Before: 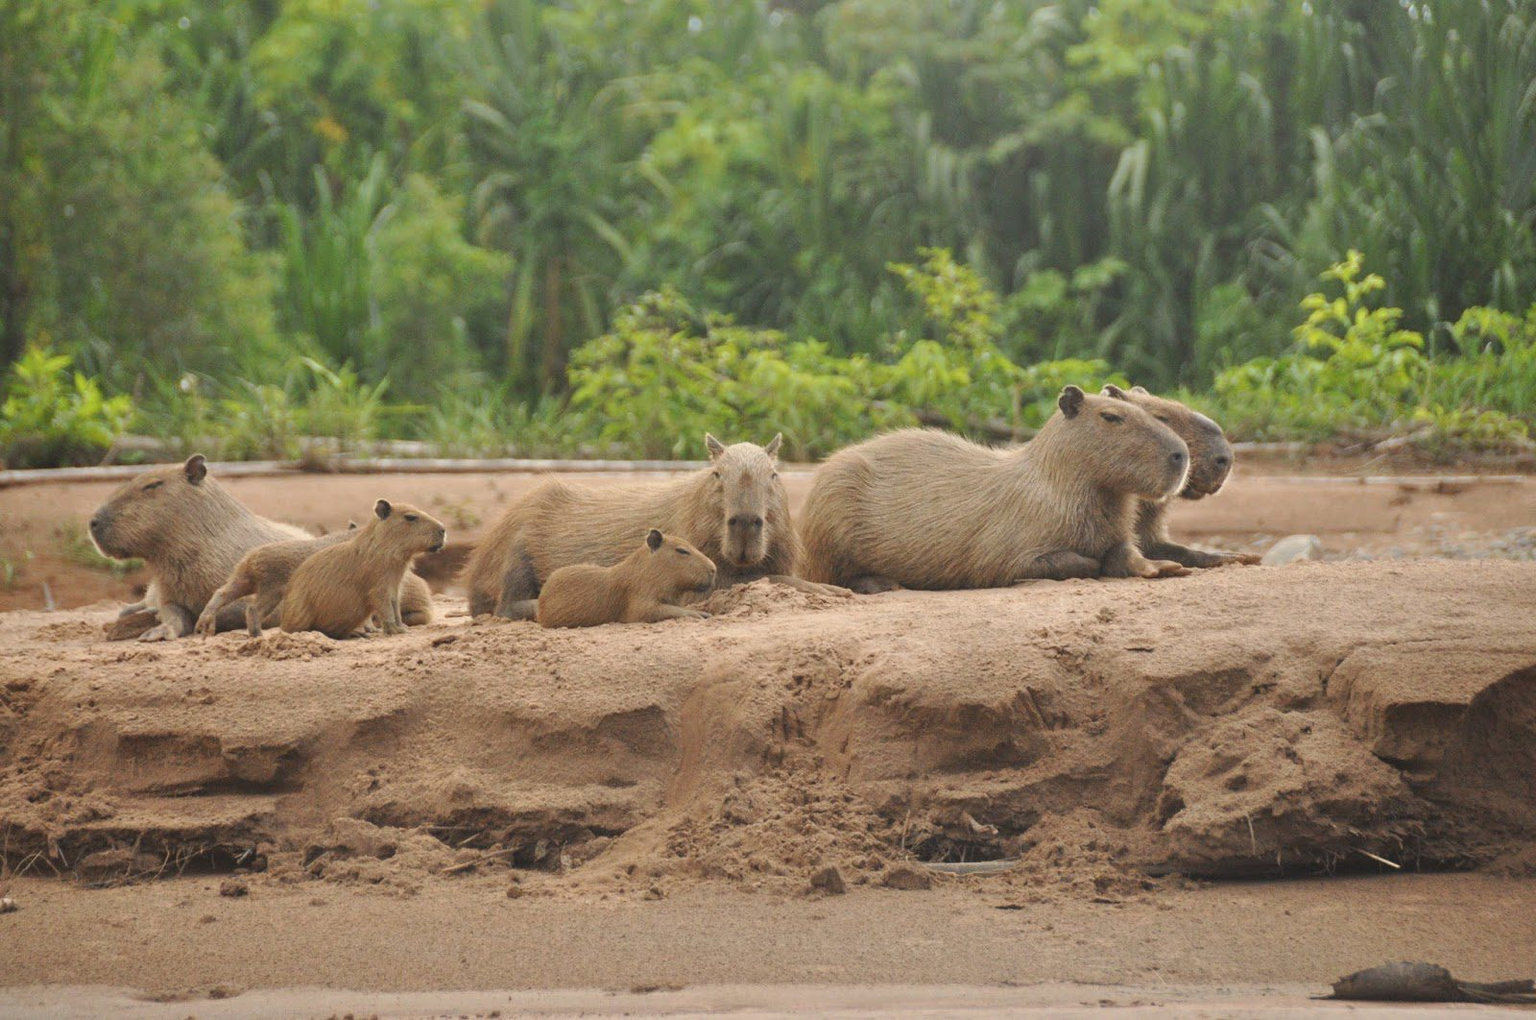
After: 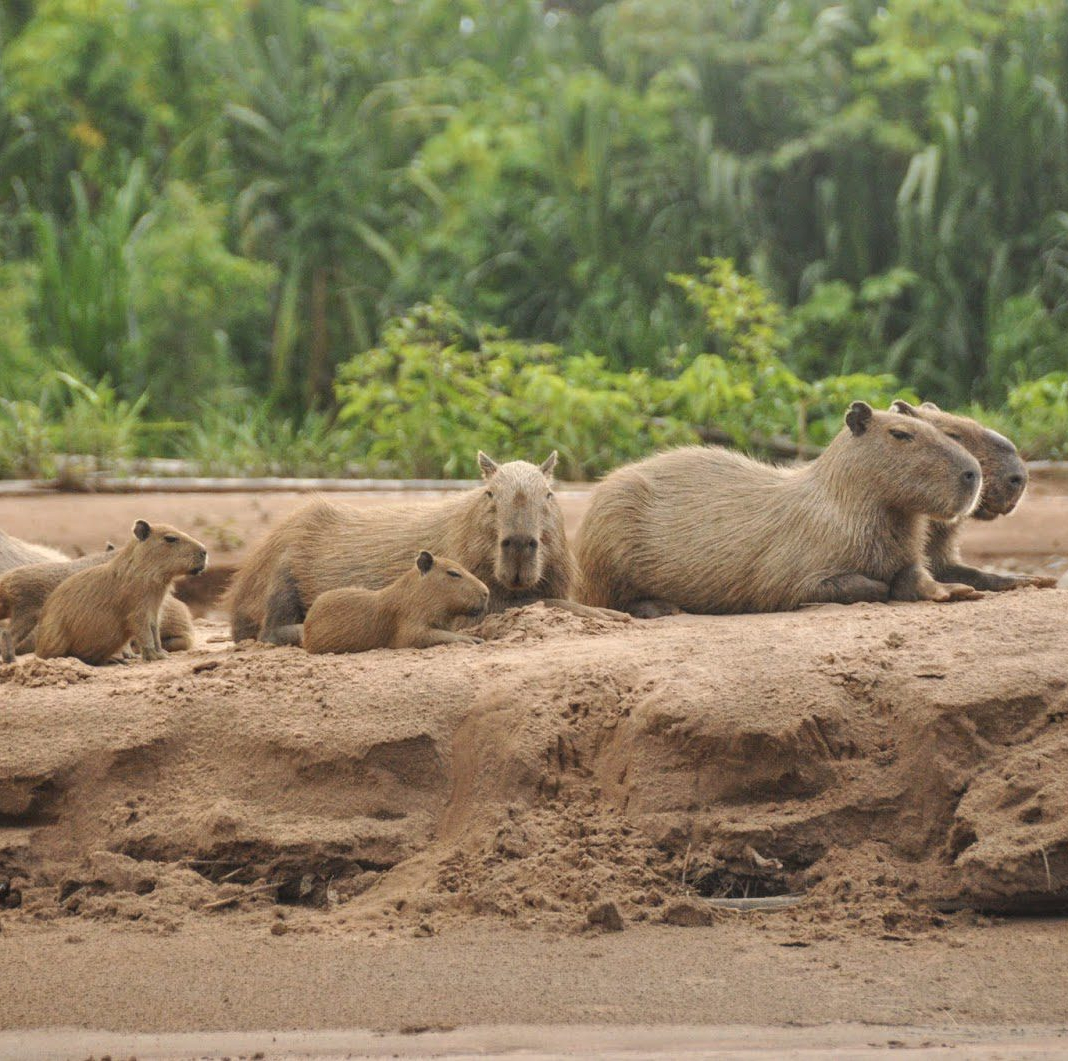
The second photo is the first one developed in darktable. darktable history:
local contrast: on, module defaults
crop and rotate: left 16.068%, right 17.17%
tone equalizer: edges refinement/feathering 500, mask exposure compensation -1.57 EV, preserve details no
